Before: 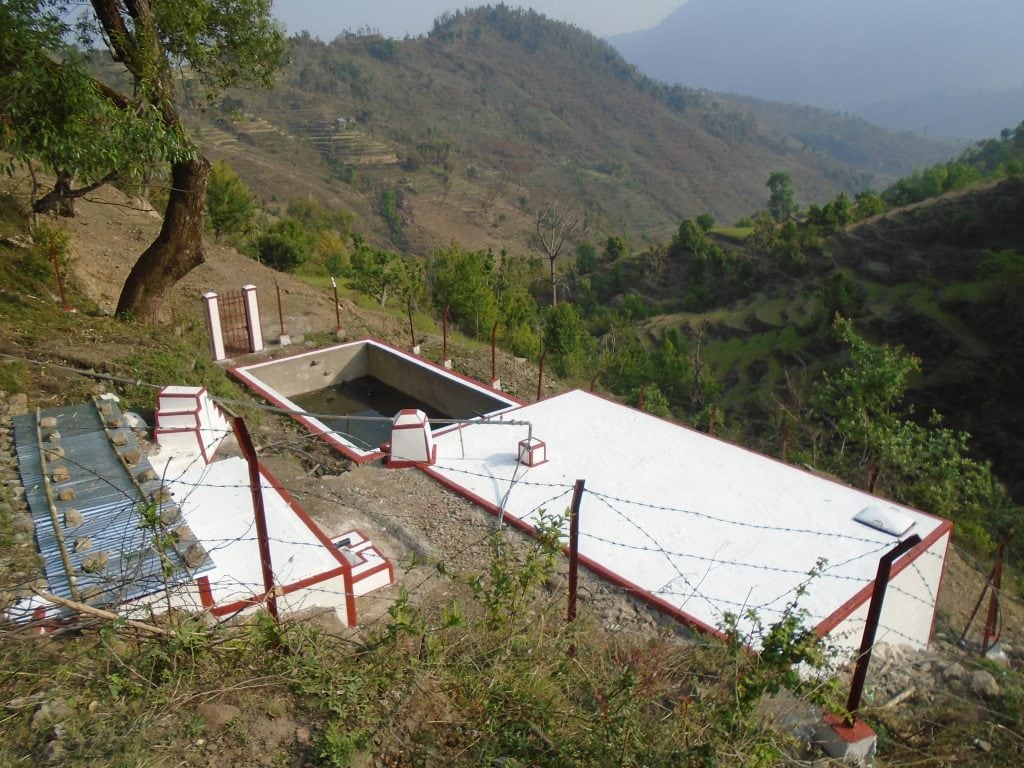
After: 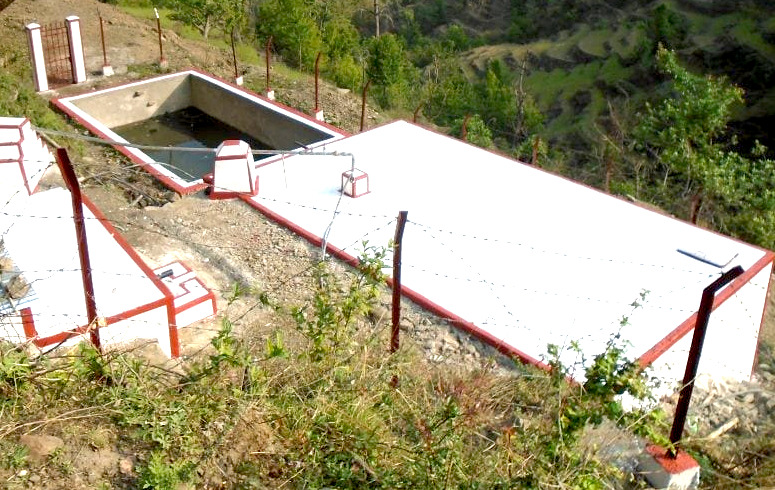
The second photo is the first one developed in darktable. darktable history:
crop and rotate: left 17.299%, top 35.115%, right 7.015%, bottom 1.024%
exposure: black level correction 0.009, exposure 1.425 EV, compensate highlight preservation false
graduated density: on, module defaults
